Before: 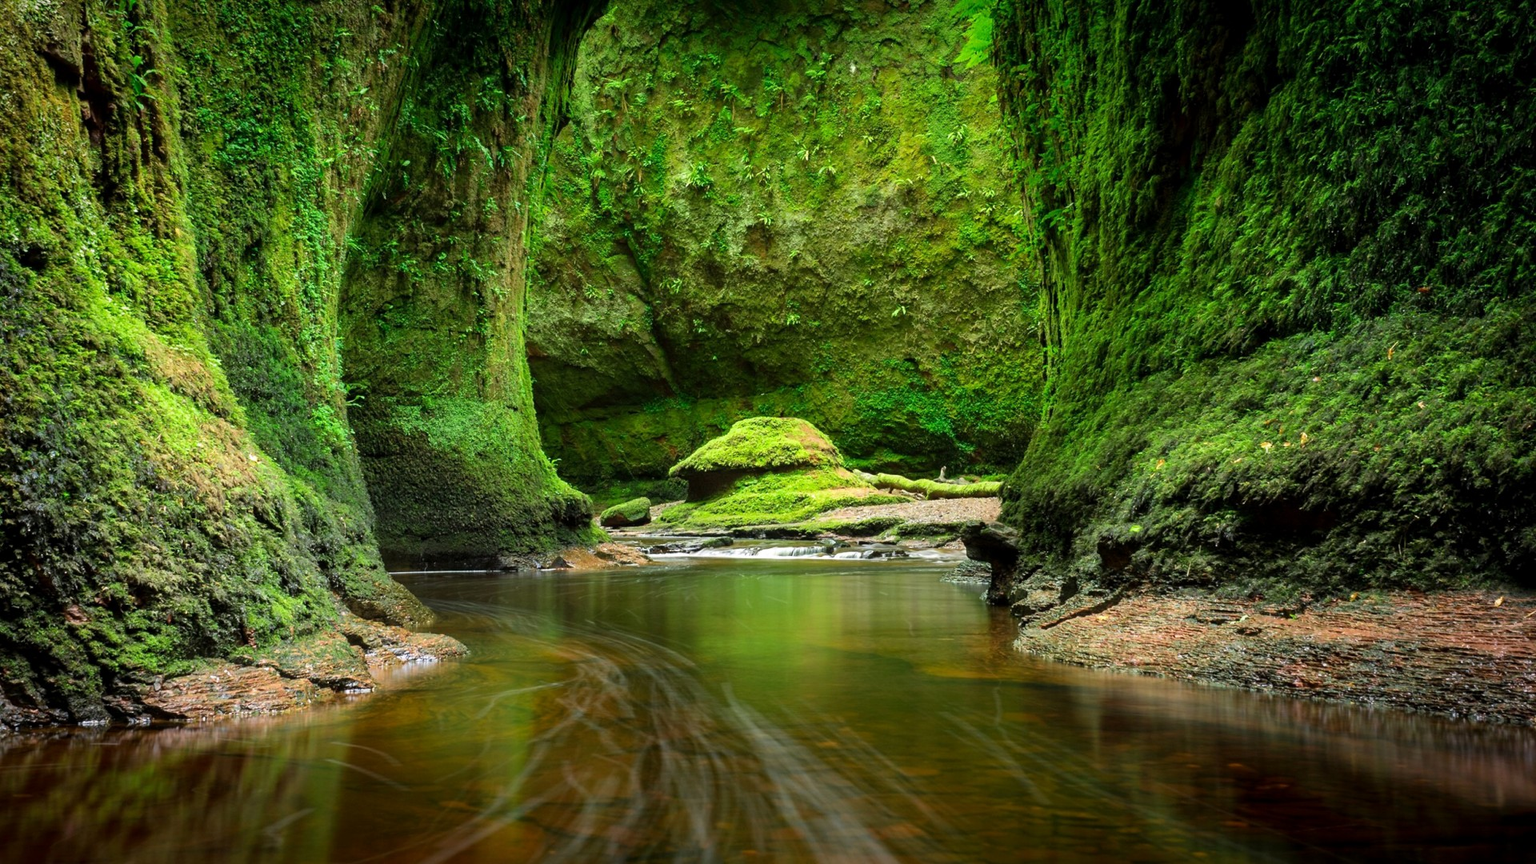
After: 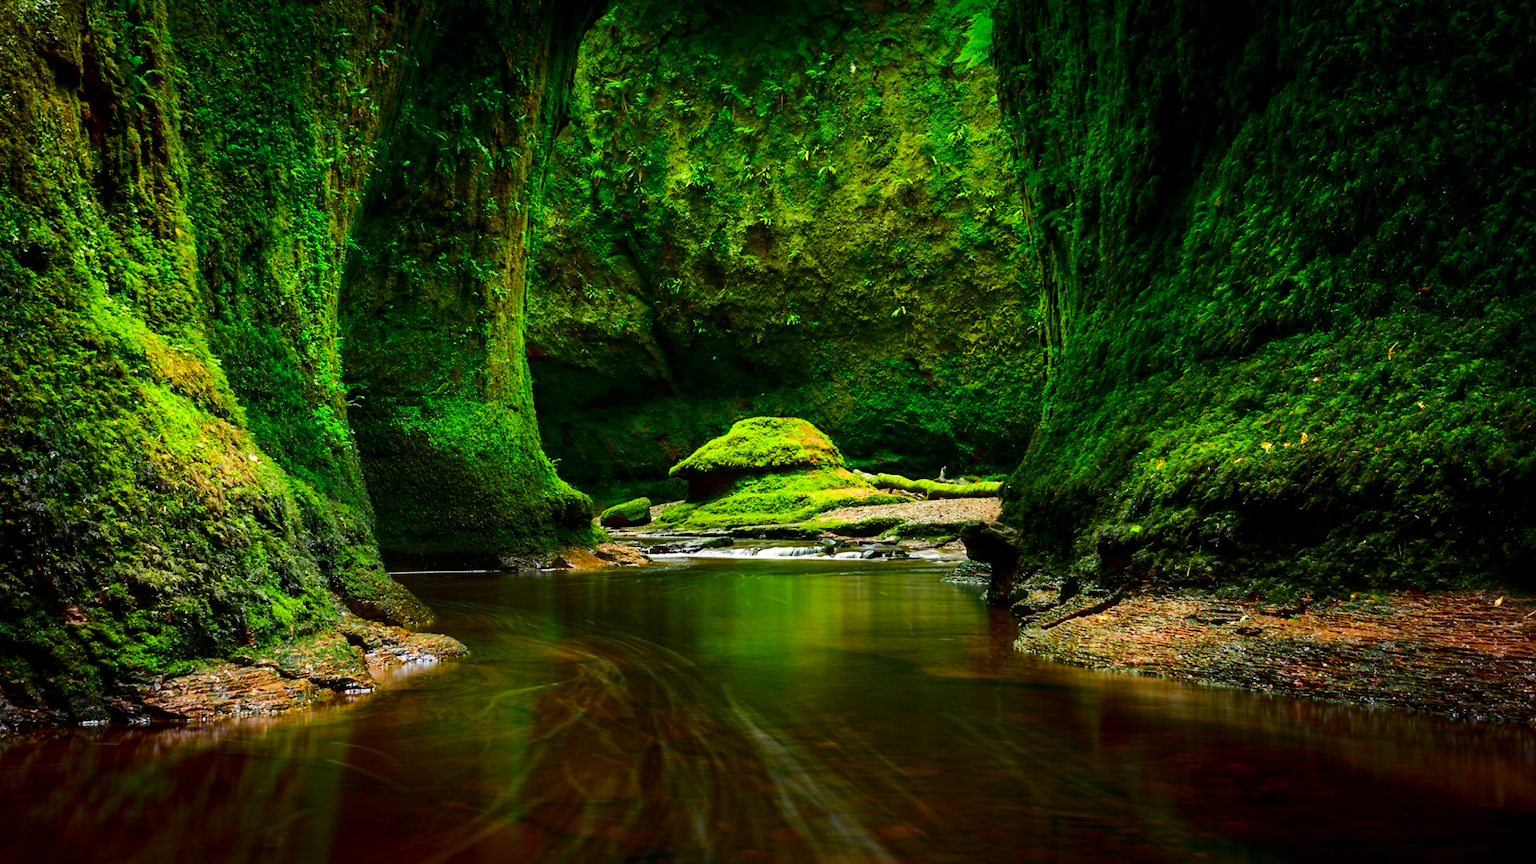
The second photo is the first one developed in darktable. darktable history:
contrast brightness saturation: contrast 0.19, brightness -0.24, saturation 0.11
color balance rgb: perceptual saturation grading › global saturation 25%, global vibrance 20%
